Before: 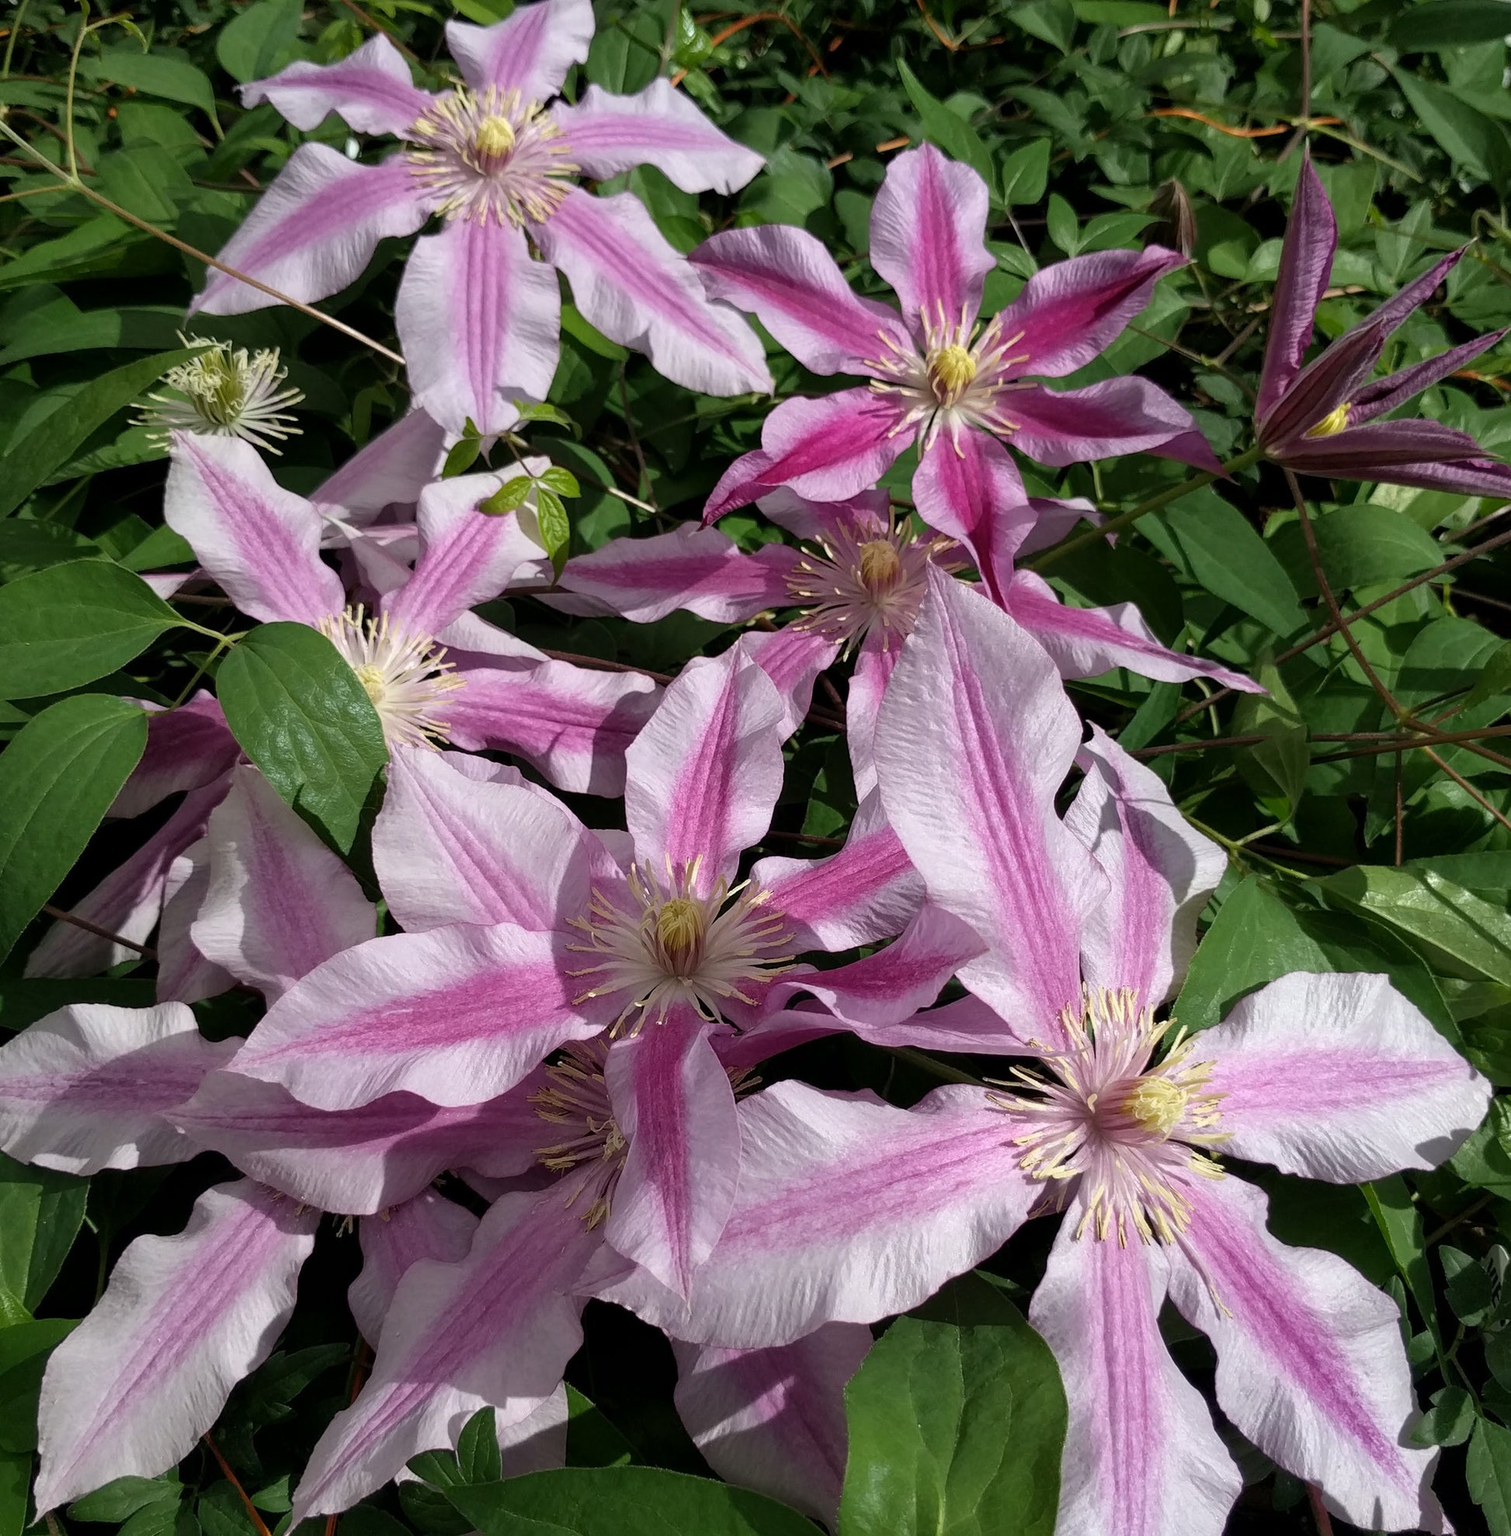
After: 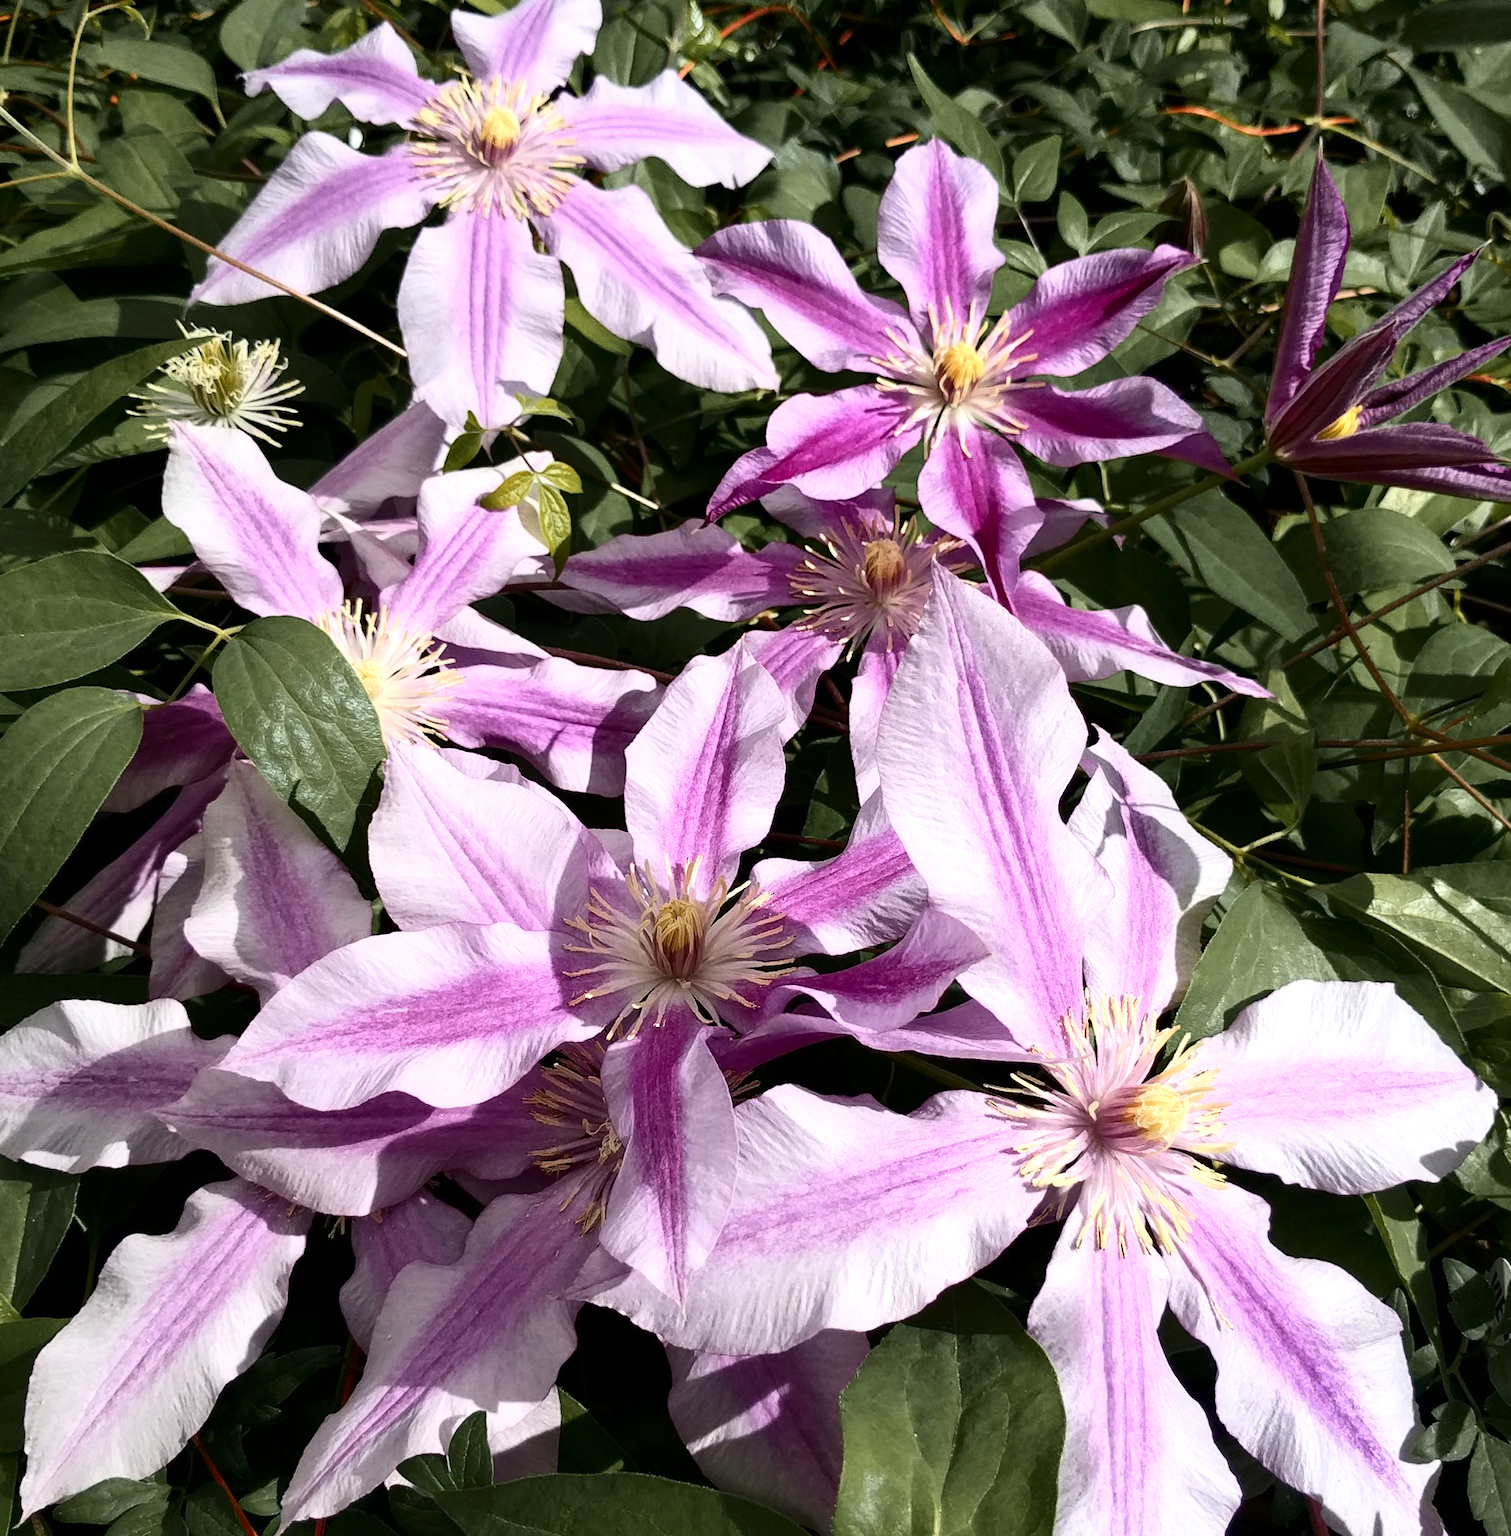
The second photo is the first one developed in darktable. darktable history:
contrast brightness saturation: contrast 0.272
exposure: black level correction 0, exposure 0.499 EV, compensate highlight preservation false
crop and rotate: angle -0.587°
color zones: curves: ch1 [(0.263, 0.53) (0.376, 0.287) (0.487, 0.512) (0.748, 0.547) (1, 0.513)]; ch2 [(0.262, 0.45) (0.751, 0.477)]
